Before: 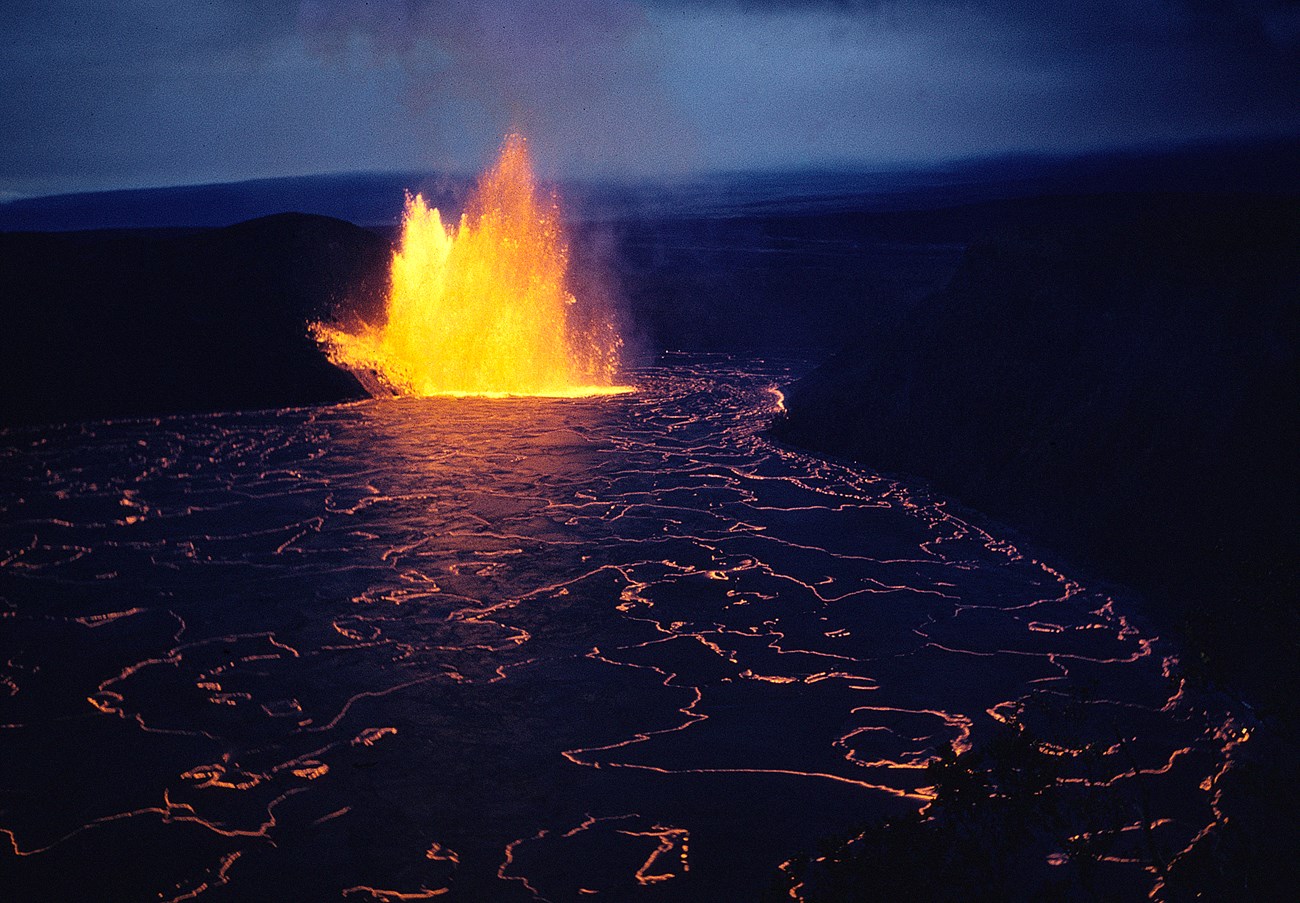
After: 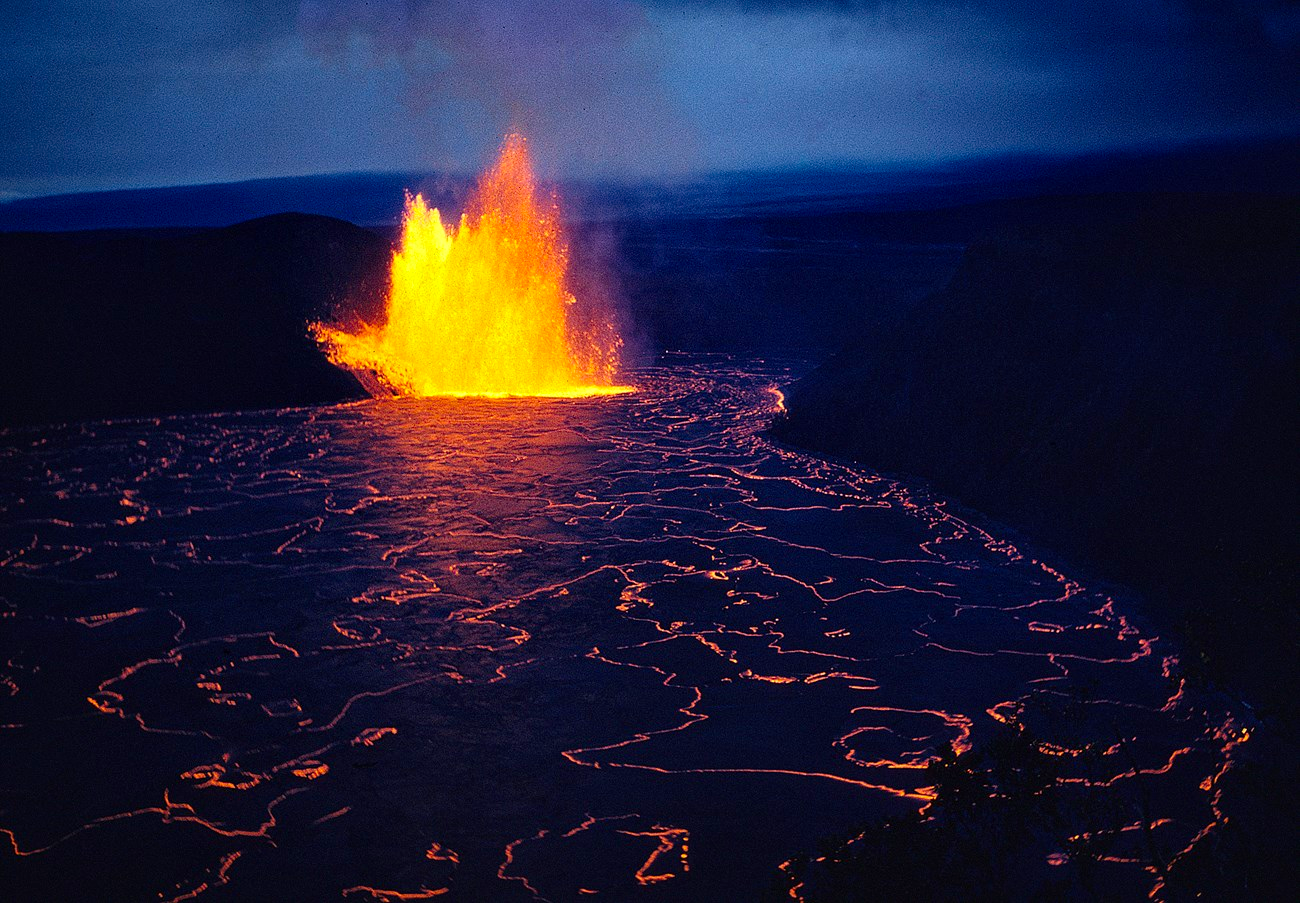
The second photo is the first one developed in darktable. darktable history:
contrast brightness saturation: brightness -0.021, saturation 0.348
local contrast: mode bilateral grid, contrast 19, coarseness 49, detail 119%, midtone range 0.2
